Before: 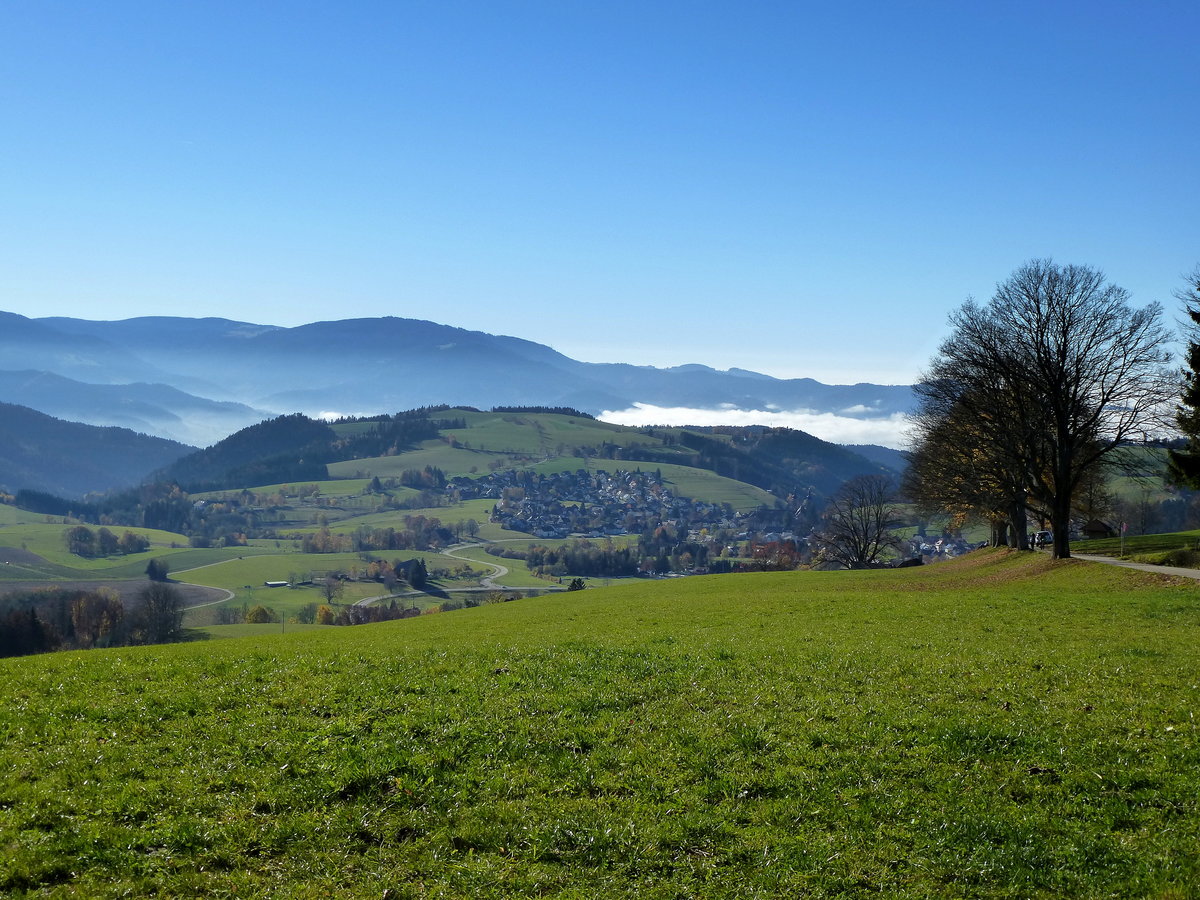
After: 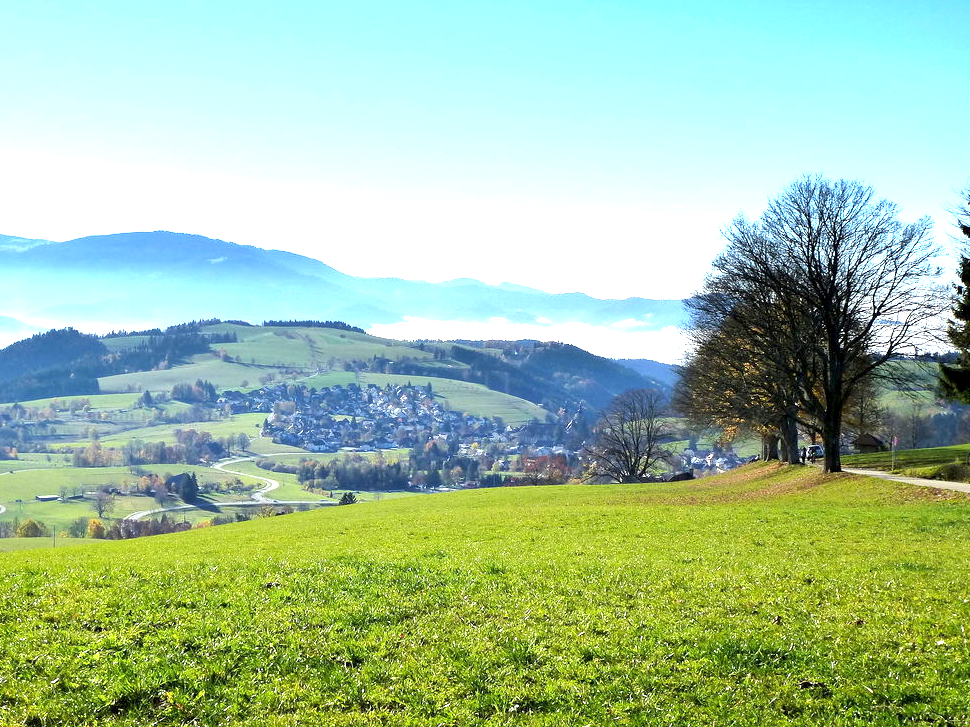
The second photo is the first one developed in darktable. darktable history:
exposure: black level correction 0.001, exposure 1.735 EV, compensate highlight preservation false
tone equalizer: on, module defaults
crop: left 19.159%, top 9.58%, bottom 9.58%
shadows and highlights: shadows 20.55, highlights -20.99, soften with gaussian
